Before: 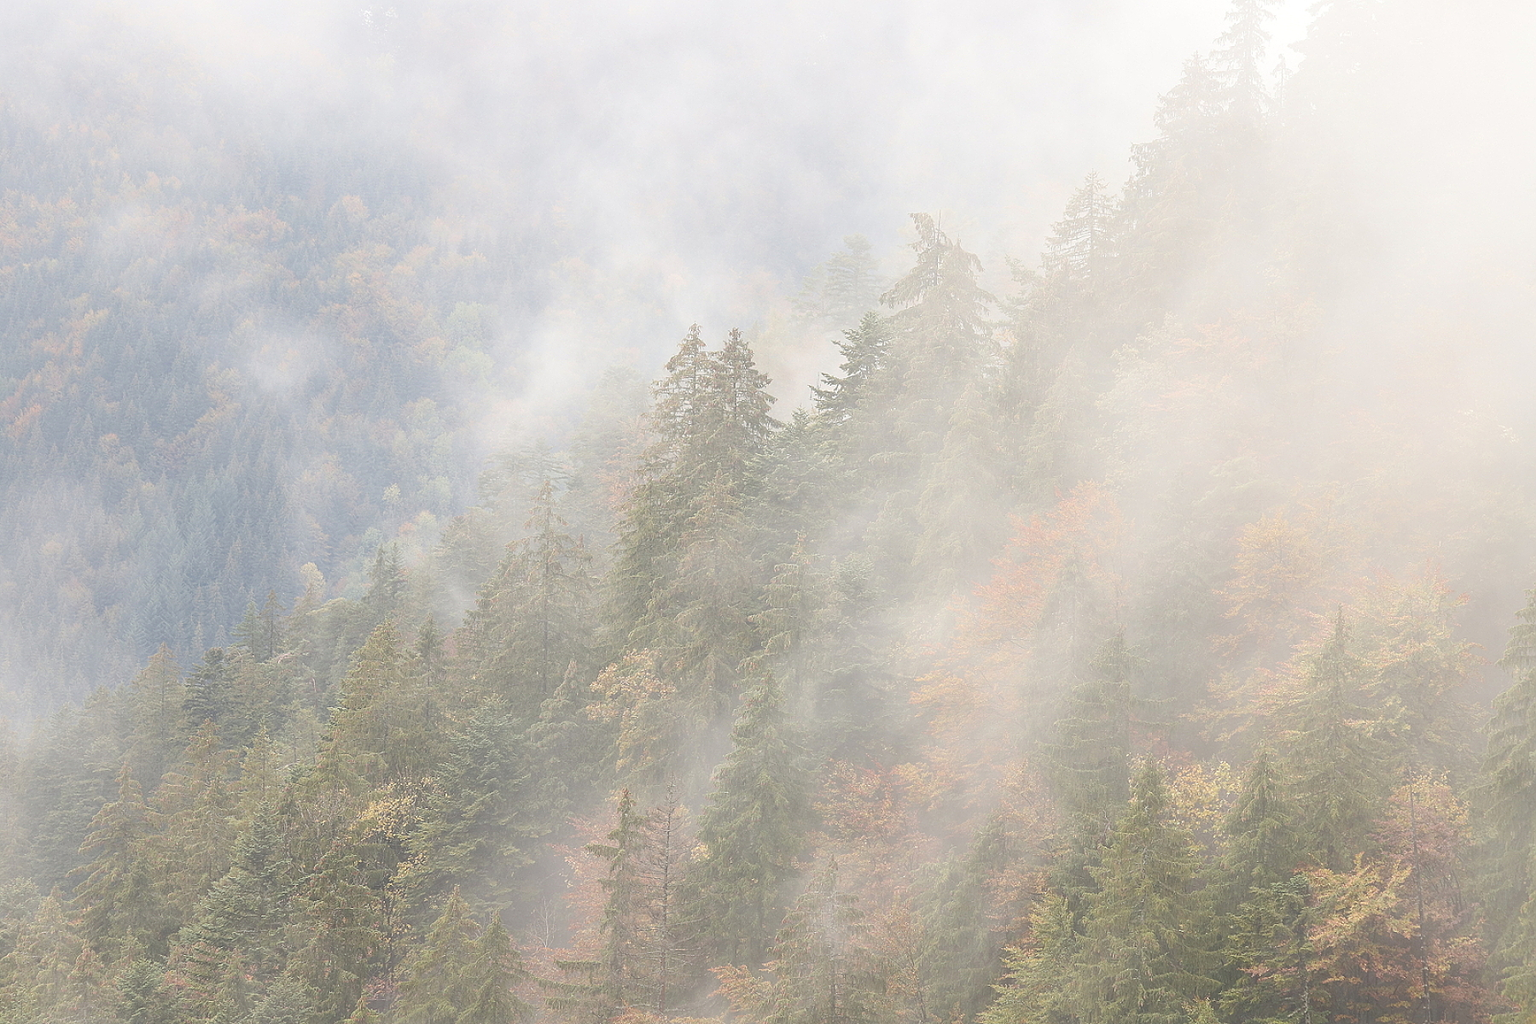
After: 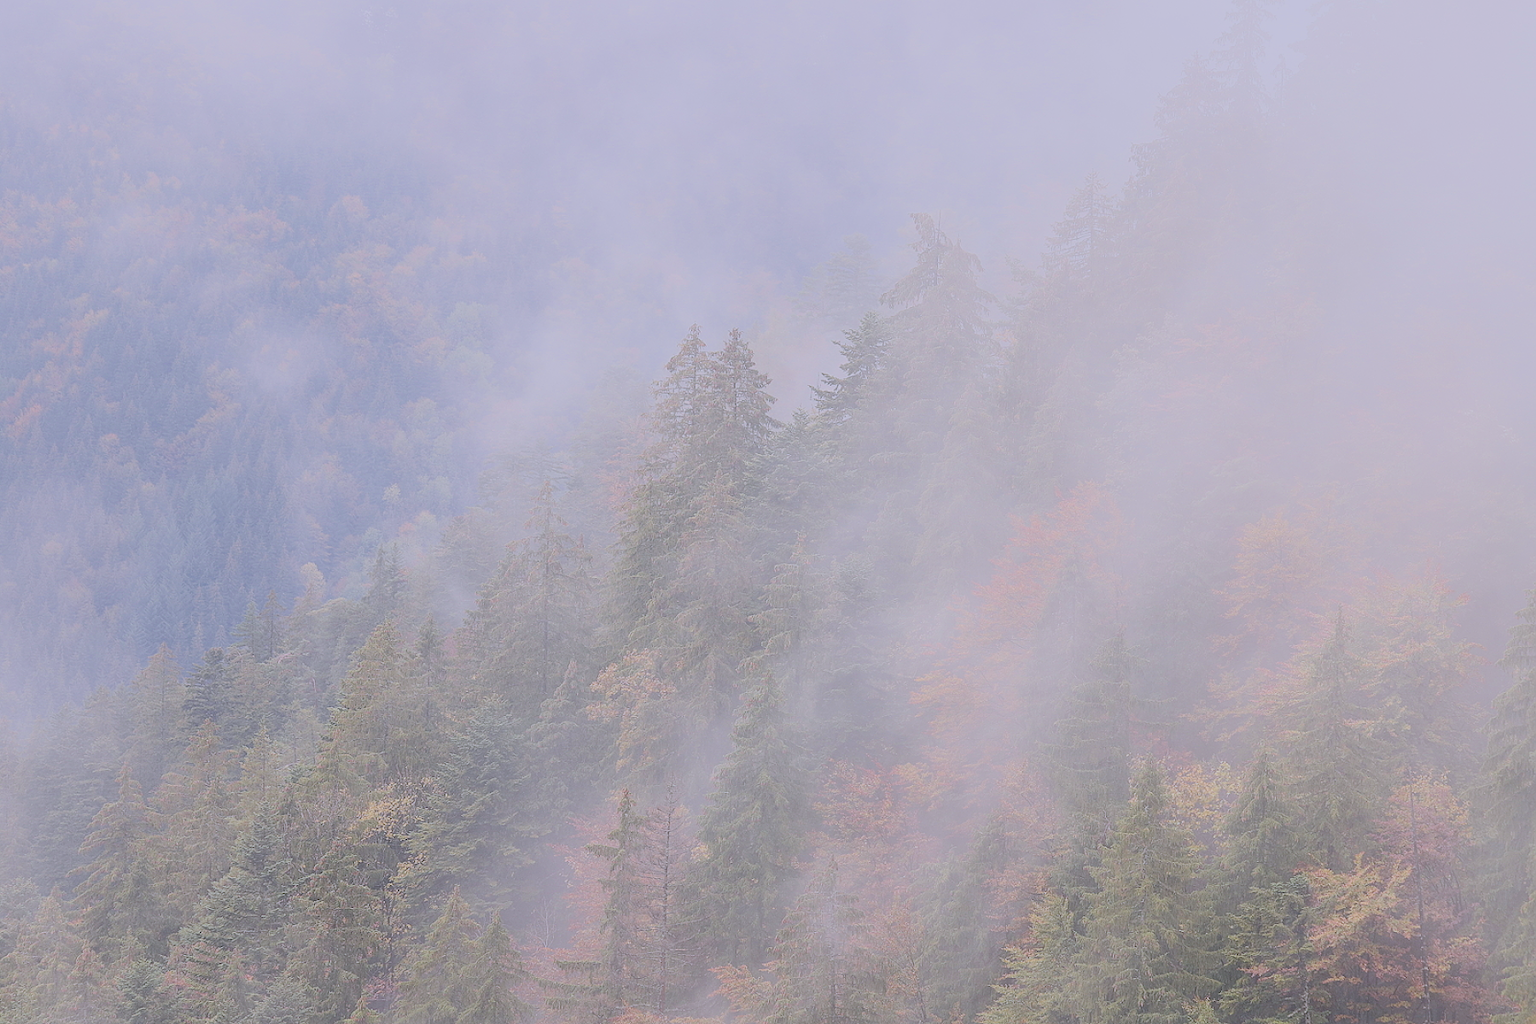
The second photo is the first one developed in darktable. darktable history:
color calibration: illuminant custom, x 0.363, y 0.385, temperature 4528.03 K
filmic rgb: black relative exposure -6.15 EV, white relative exposure 6.96 EV, hardness 2.23, color science v6 (2022)
